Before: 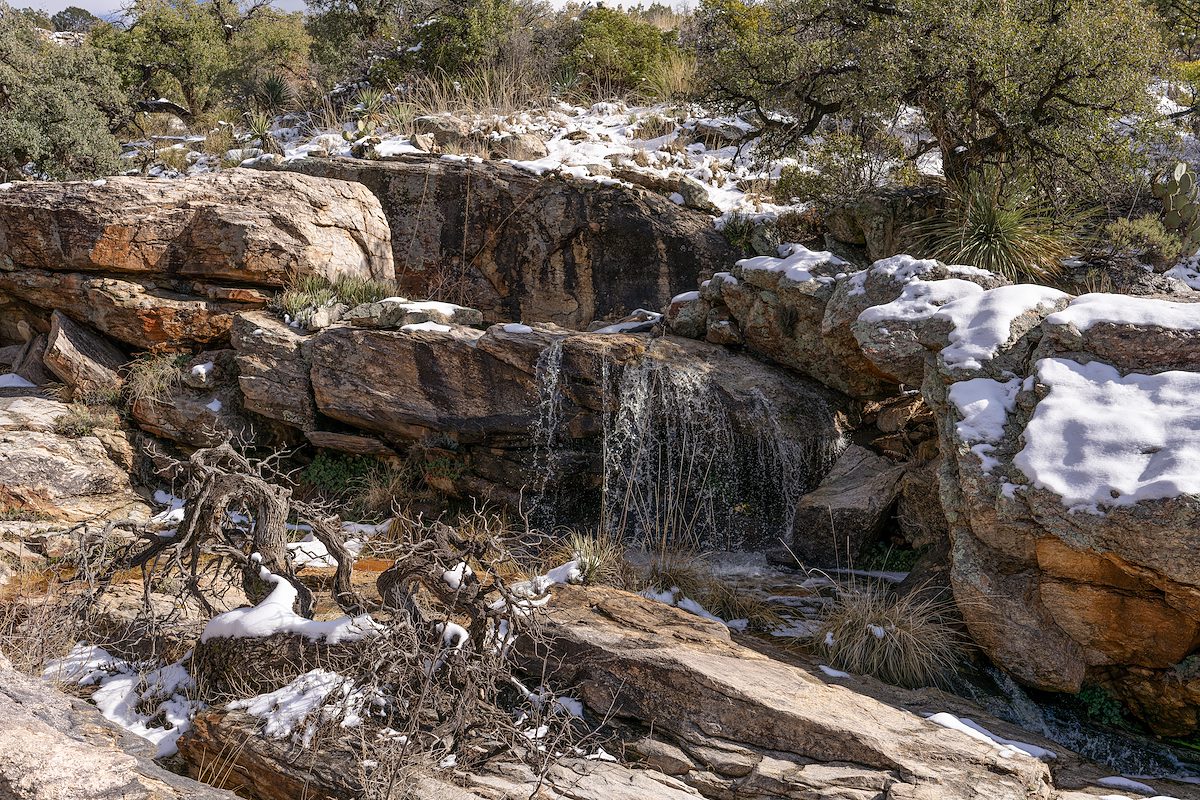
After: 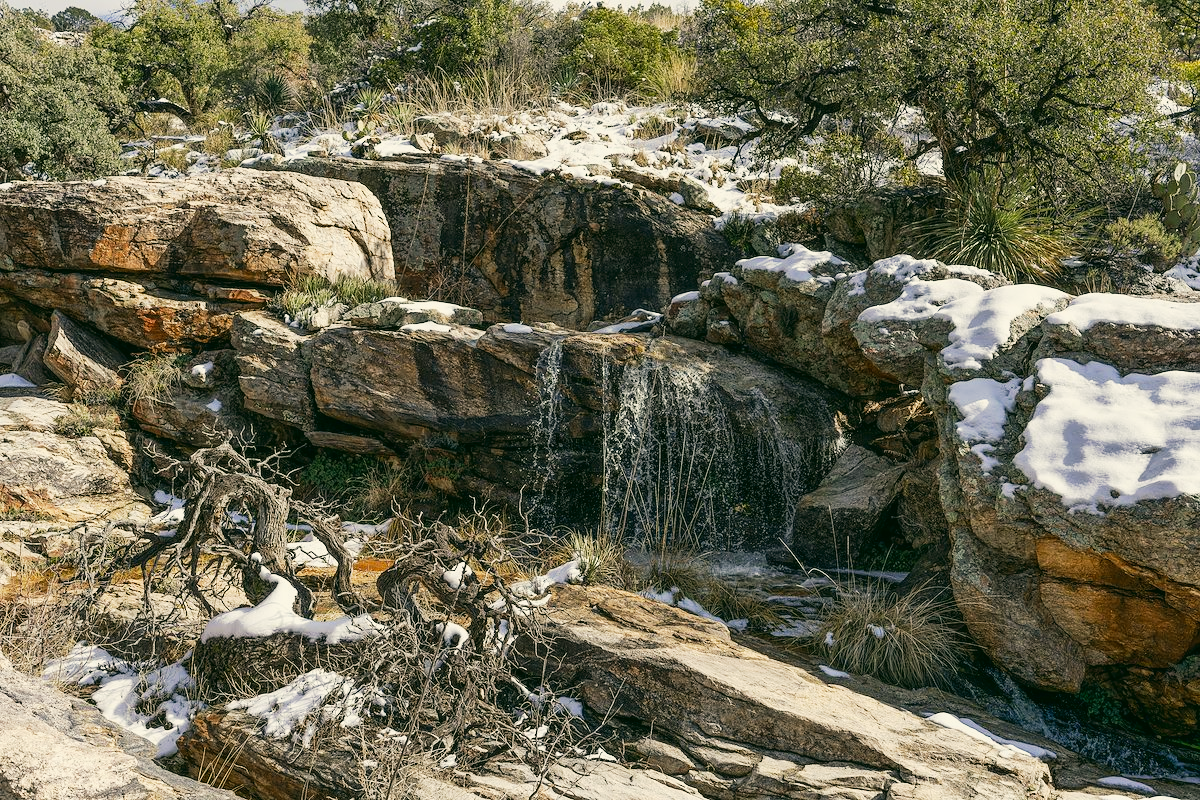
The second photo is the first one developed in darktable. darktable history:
tone curve: curves: ch0 [(0, 0.013) (0.104, 0.103) (0.258, 0.267) (0.448, 0.489) (0.709, 0.794) (0.895, 0.915) (0.994, 0.971)]; ch1 [(0, 0) (0.335, 0.298) (0.446, 0.416) (0.488, 0.488) (0.515, 0.504) (0.581, 0.615) (0.635, 0.661) (1, 1)]; ch2 [(0, 0) (0.314, 0.306) (0.436, 0.447) (0.502, 0.5) (0.538, 0.541) (0.568, 0.603) (0.641, 0.635) (0.717, 0.701) (1, 1)], preserve colors none
color correction: highlights a* -0.491, highlights b* 9.37, shadows a* -9.42, shadows b* 1.17
